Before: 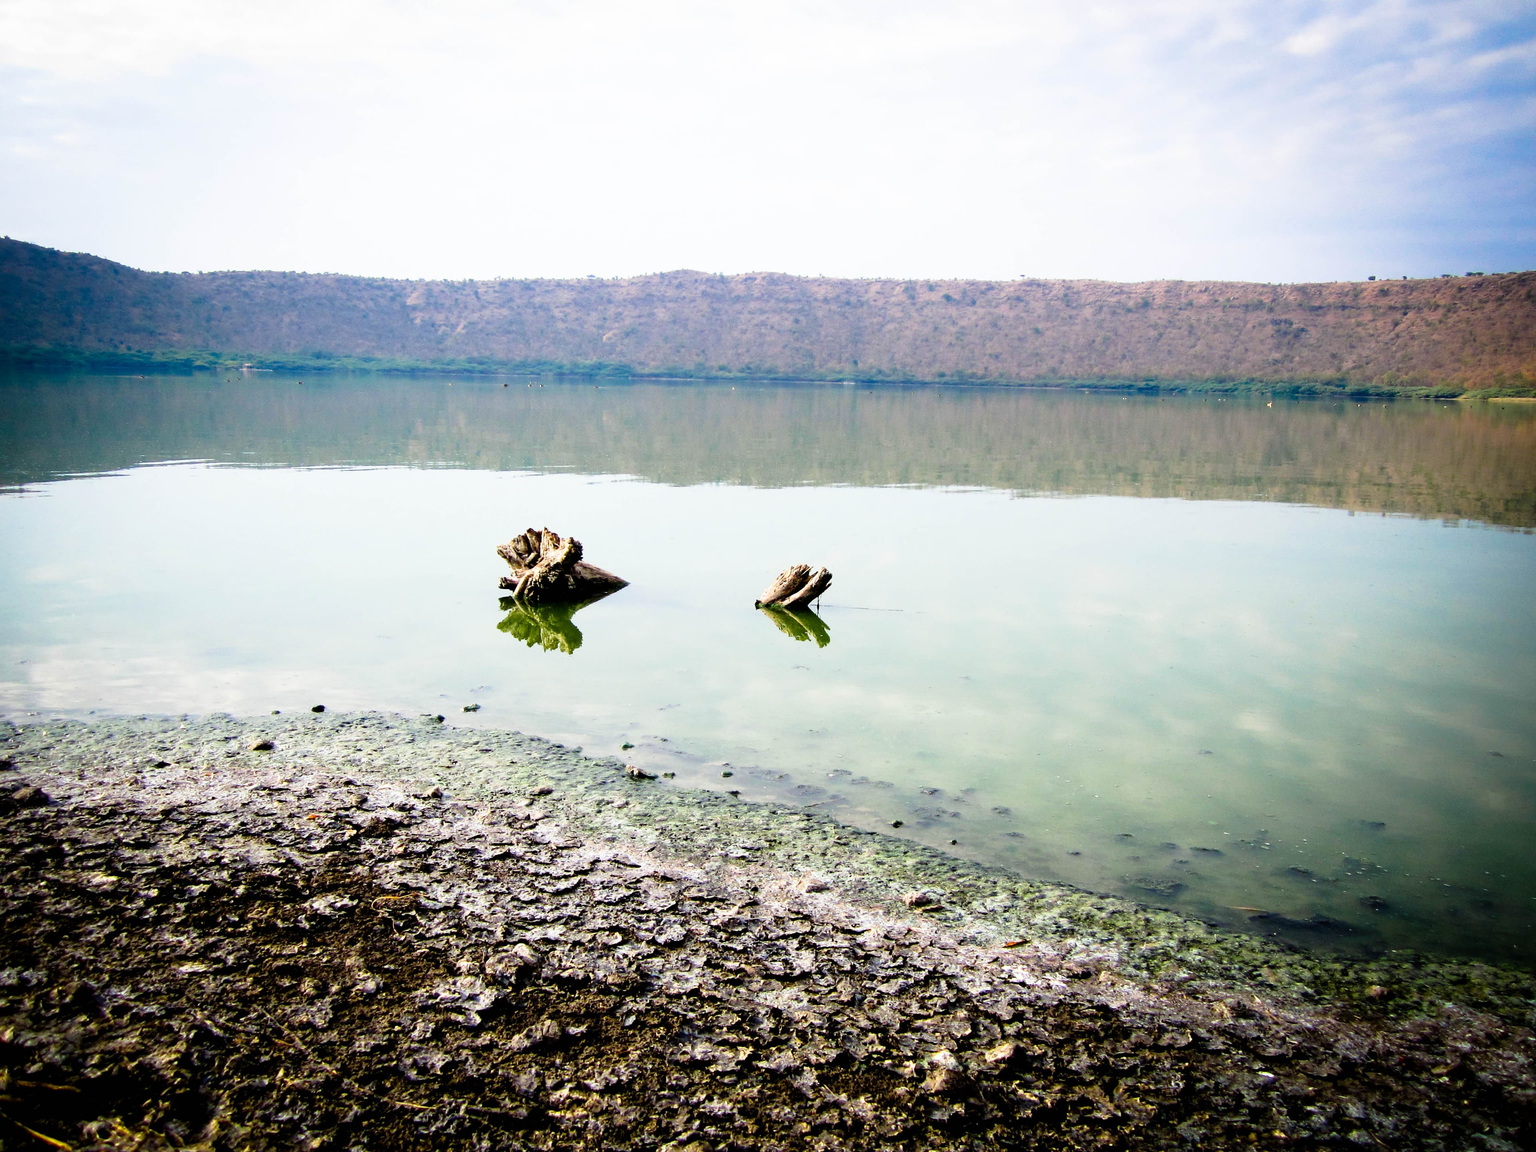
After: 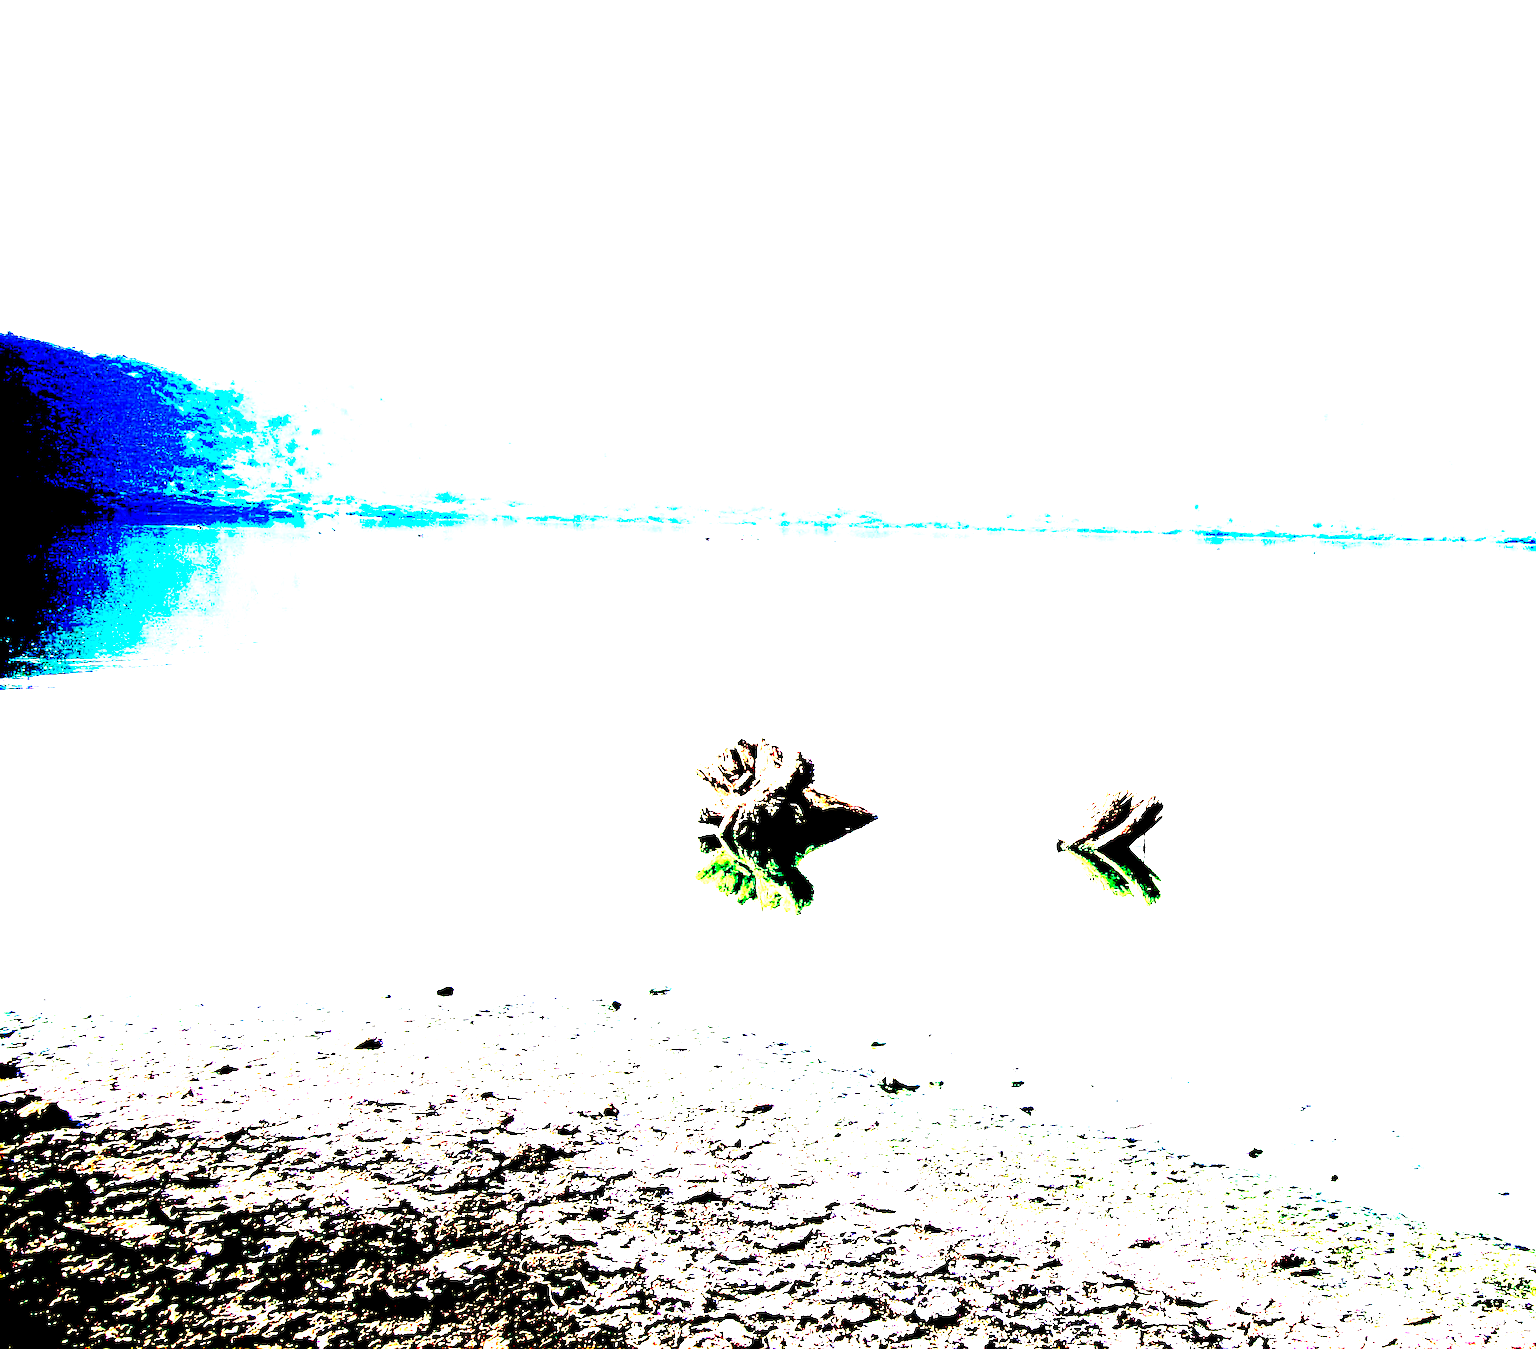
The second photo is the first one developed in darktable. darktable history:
base curve: curves: ch0 [(0, 0) (0.028, 0.03) (0.121, 0.232) (0.46, 0.748) (0.859, 0.968) (1, 1)], preserve colors none
exposure: black level correction 0.098, exposure 2.968 EV, compensate exposure bias true, compensate highlight preservation false
crop: right 28.475%, bottom 16.185%
color balance rgb: perceptual saturation grading › global saturation 0.413%, contrast 5.591%
contrast brightness saturation: saturation 0.1
sharpen: amount 0.209
